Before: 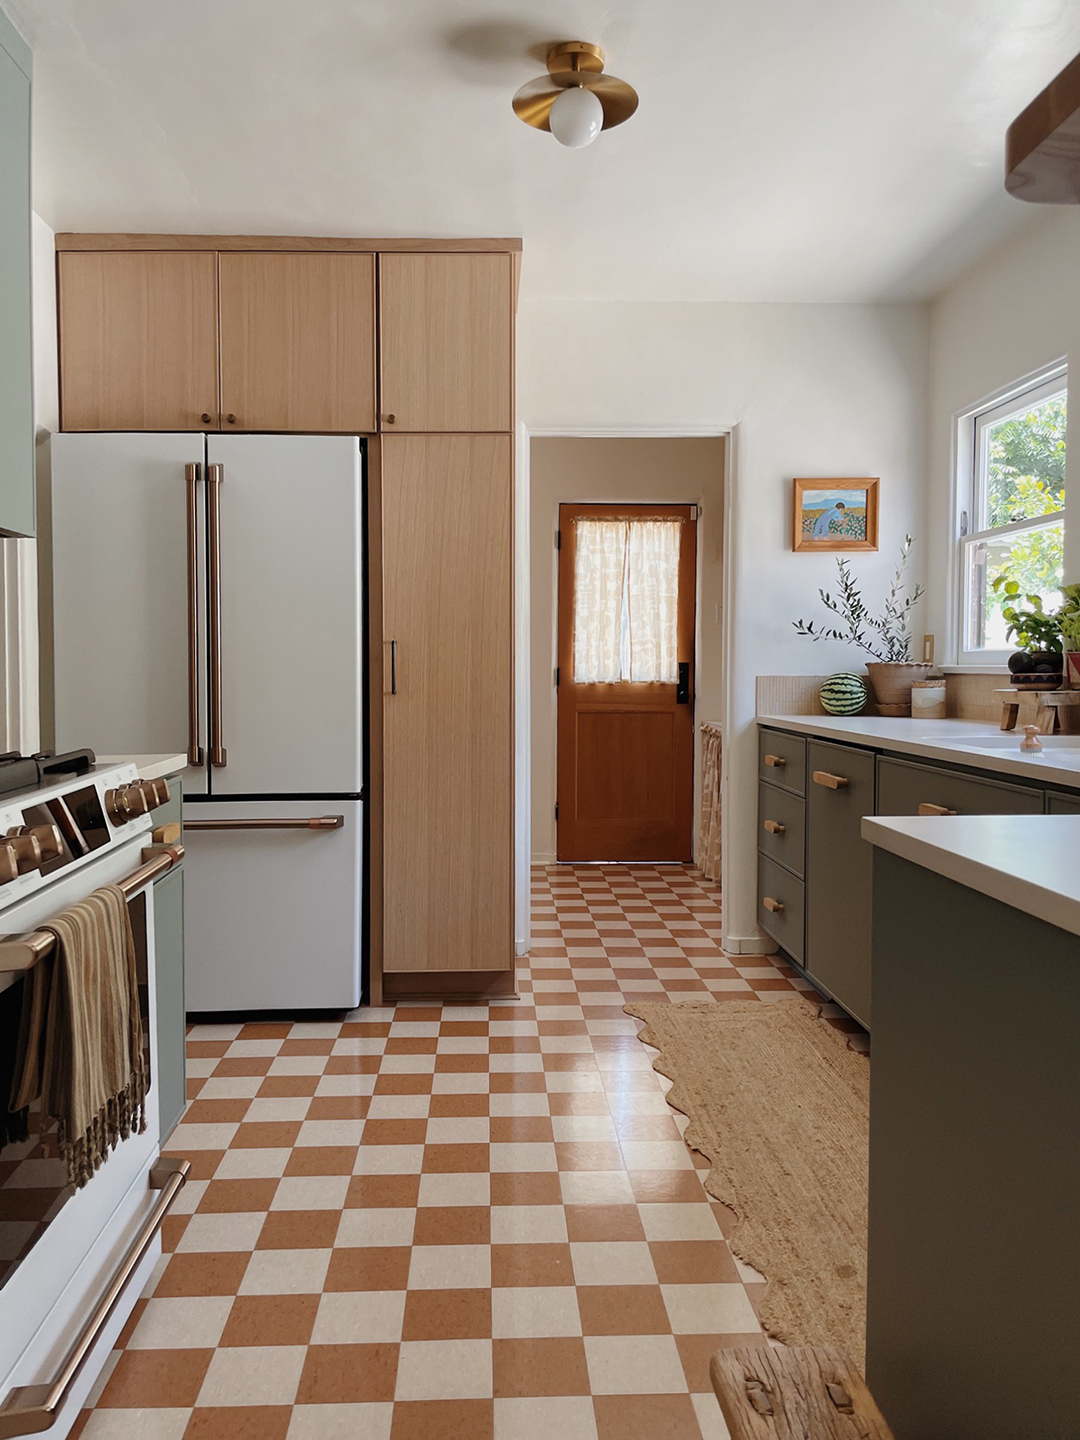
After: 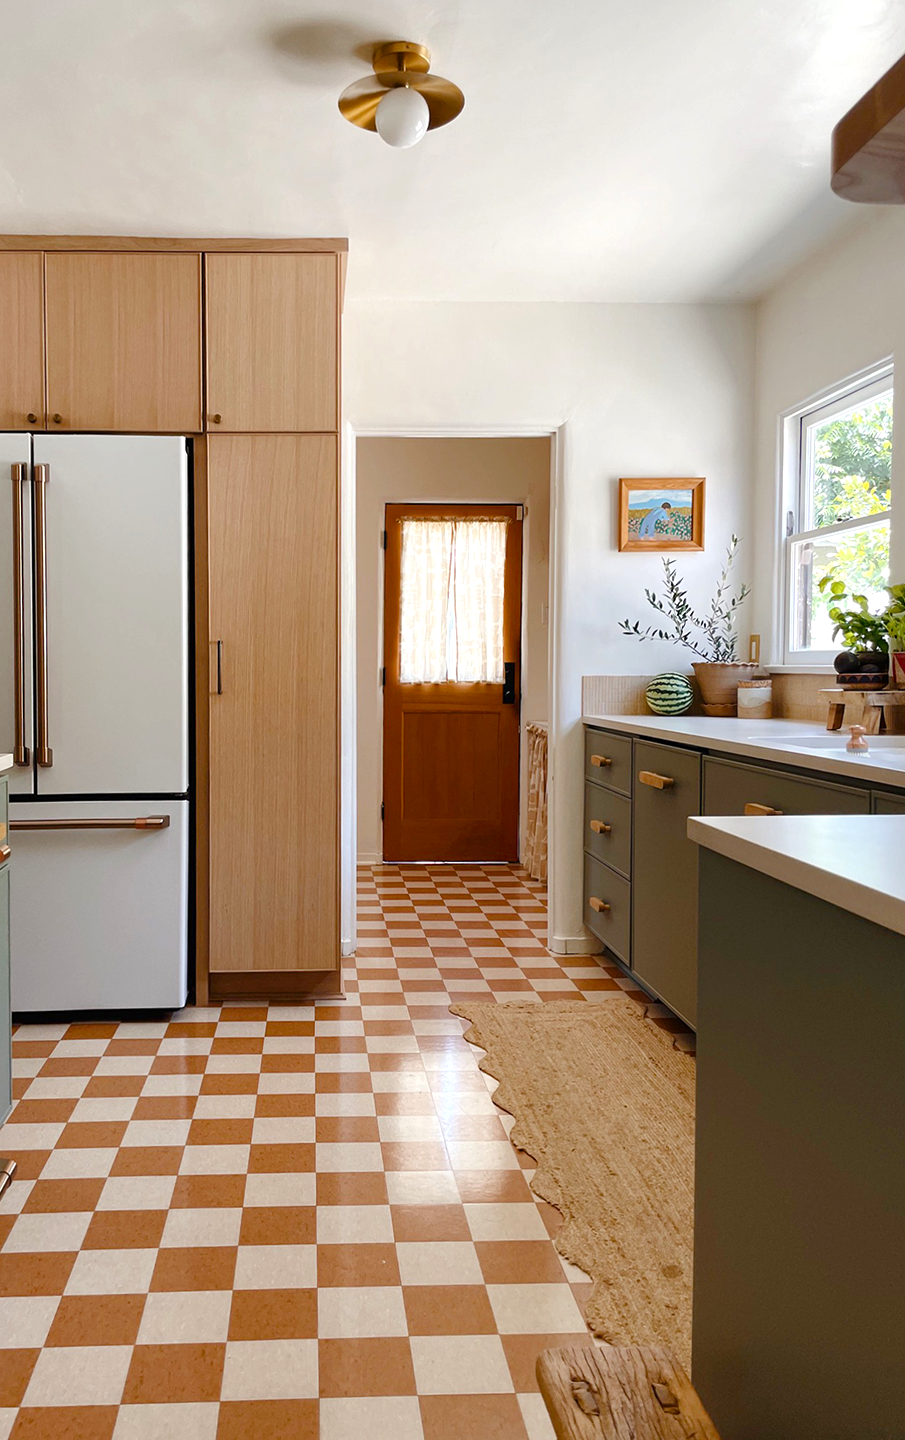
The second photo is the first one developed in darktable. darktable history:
crop: left 16.145%
color balance rgb: perceptual saturation grading › global saturation 25%, perceptual saturation grading › highlights -50%, perceptual saturation grading › shadows 30%, perceptual brilliance grading › global brilliance 12%, global vibrance 20%
